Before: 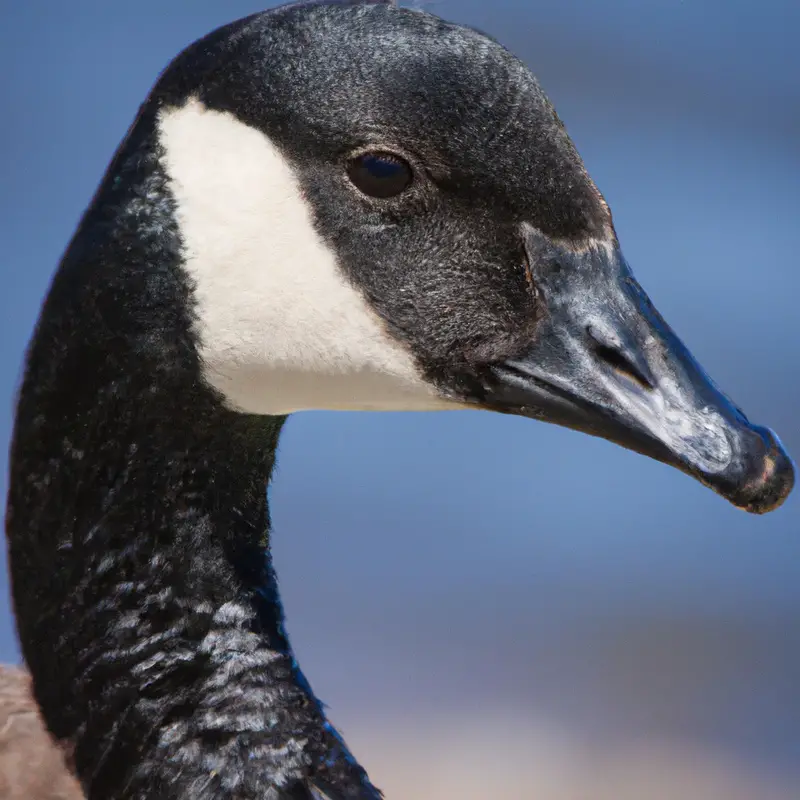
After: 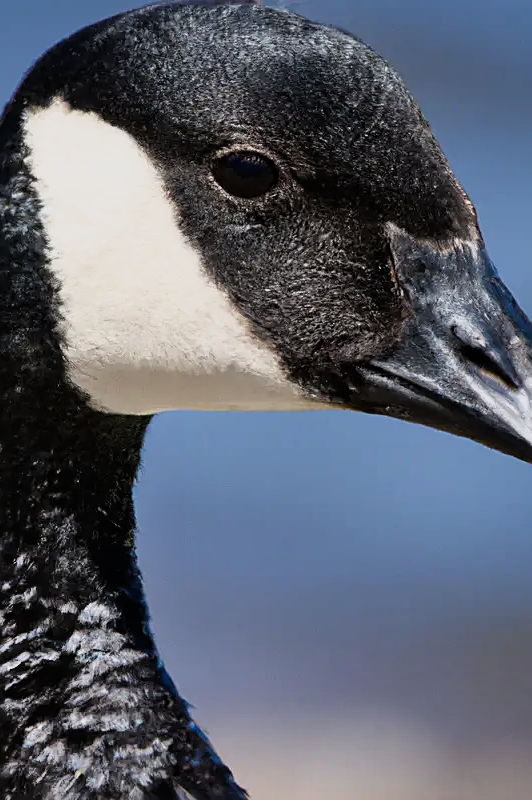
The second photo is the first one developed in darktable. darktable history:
sharpen: on, module defaults
crop: left 16.899%, right 16.556%
shadows and highlights: shadows 80.73, white point adjustment -9.07, highlights -61.46, soften with gaussian
filmic rgb: white relative exposure 2.34 EV, hardness 6.59
